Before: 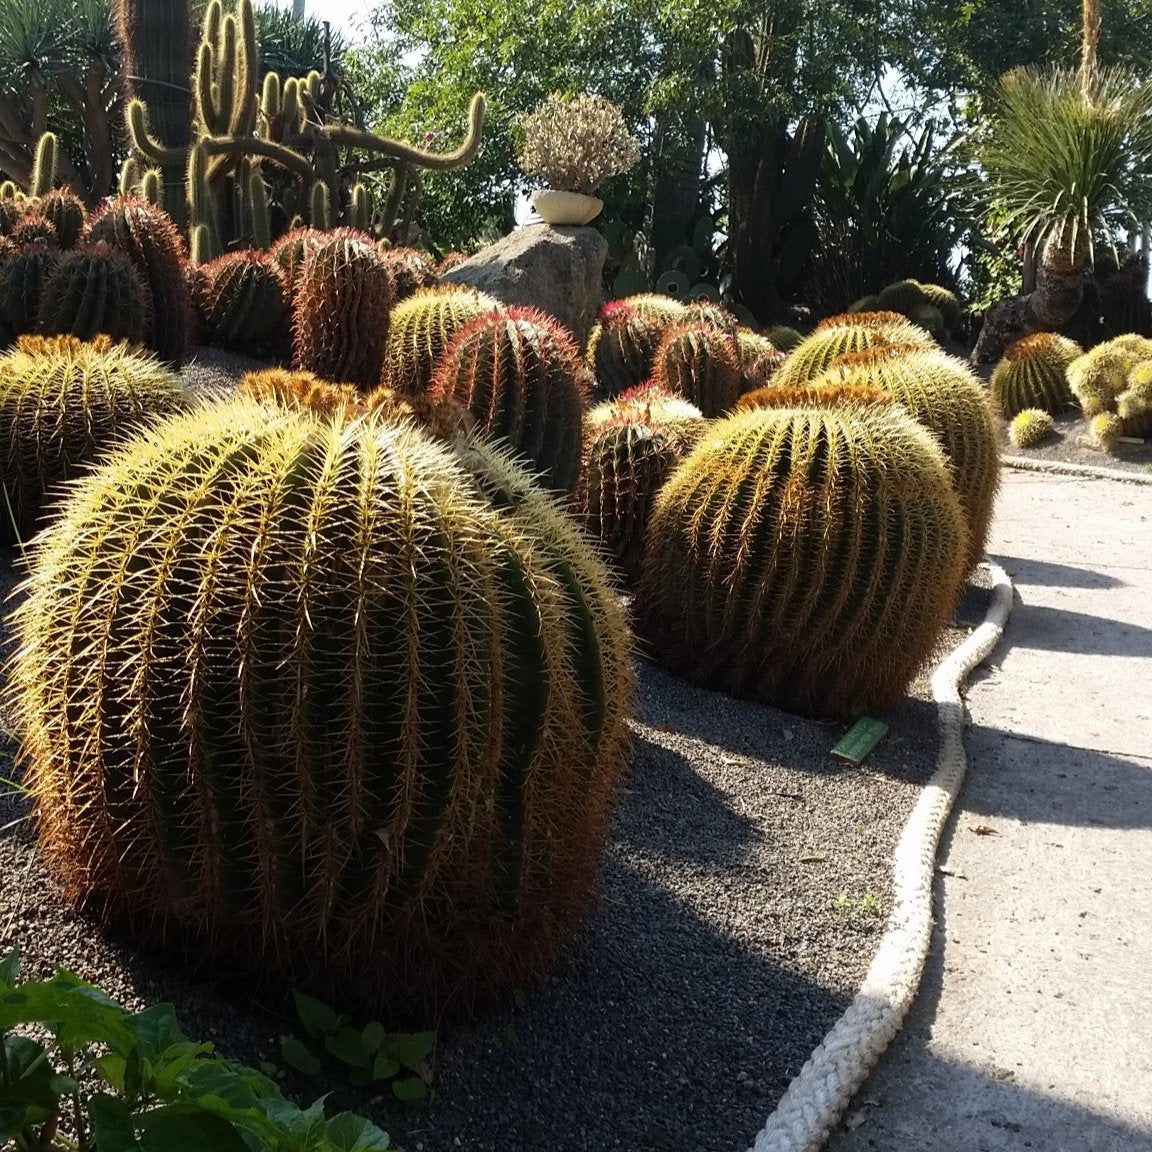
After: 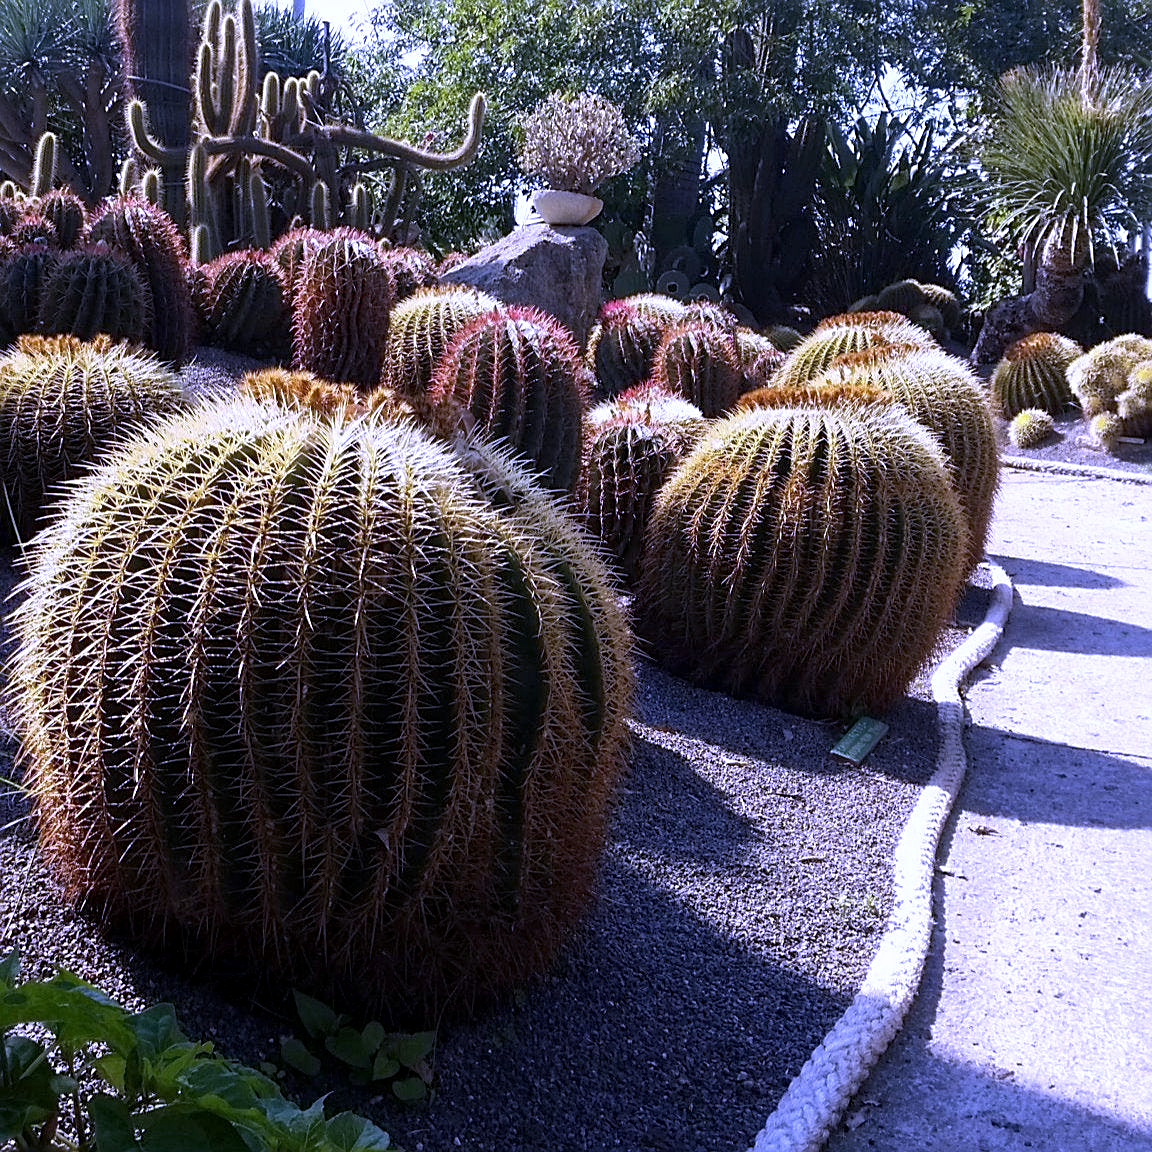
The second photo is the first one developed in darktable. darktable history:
exposure: exposure -0.05 EV
local contrast: highlights 100%, shadows 100%, detail 120%, midtone range 0.2
sharpen: on, module defaults
white balance: red 0.98, blue 1.61
